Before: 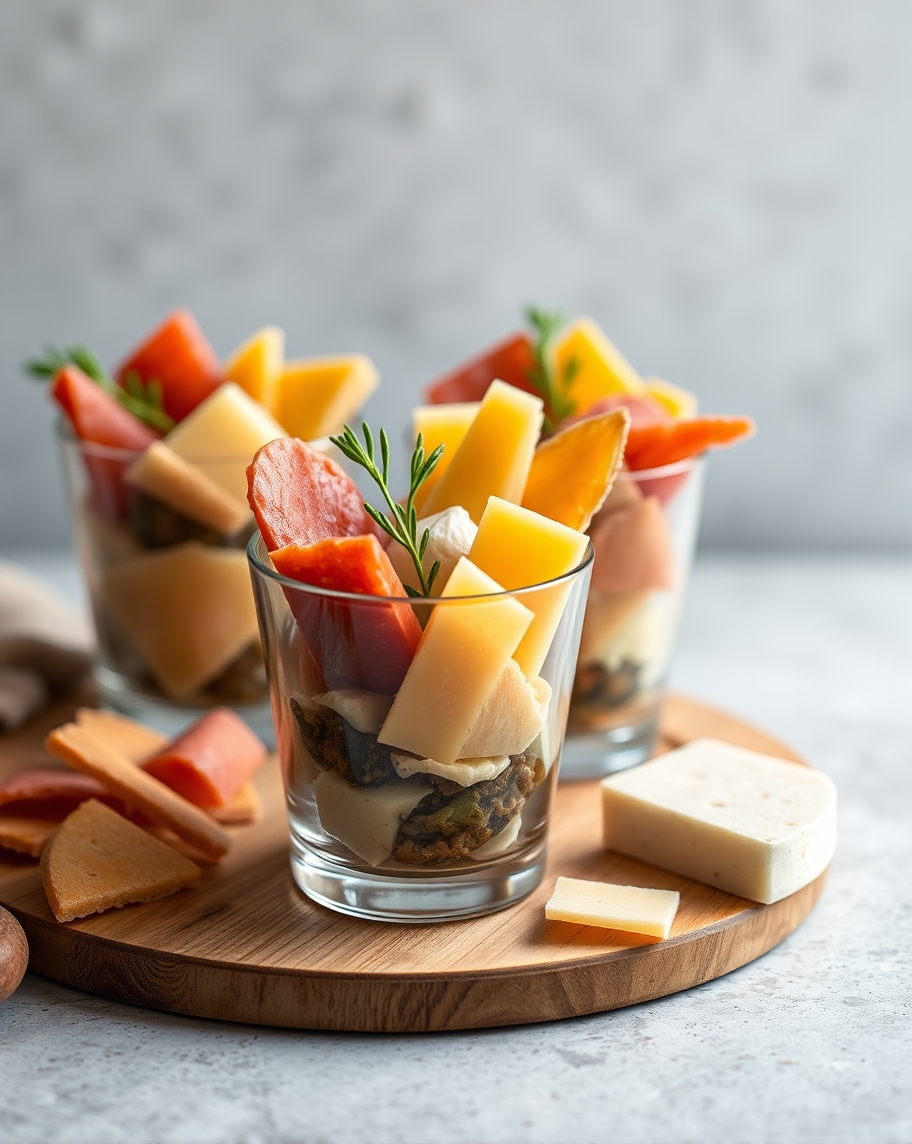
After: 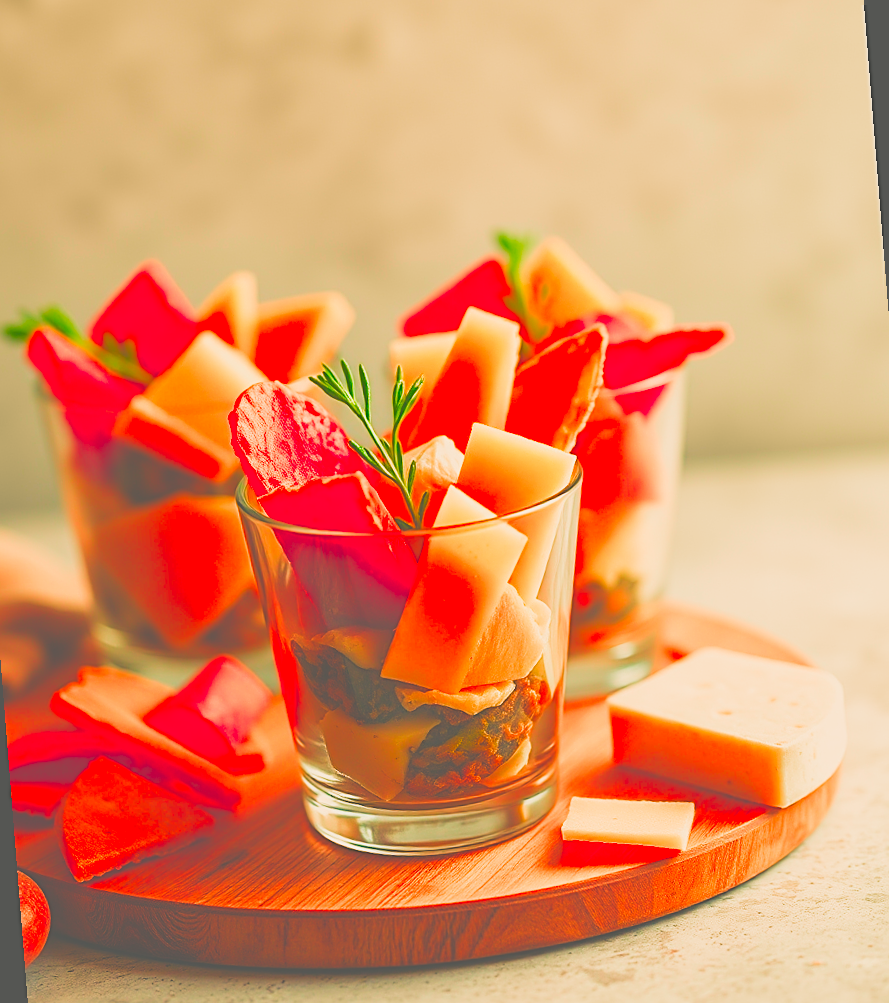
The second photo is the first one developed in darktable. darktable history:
rotate and perspective: rotation -4.57°, crop left 0.054, crop right 0.944, crop top 0.087, crop bottom 0.914
exposure: black level correction -0.071, exposure 0.5 EV, compensate highlight preservation false
sharpen: on, module defaults
color correction: saturation 3
color calibration: output R [0.946, 0.065, -0.013, 0], output G [-0.246, 1.264, -0.017, 0], output B [0.046, -0.098, 1.05, 0], illuminant custom, x 0.344, y 0.359, temperature 5045.54 K
white balance: red 1.138, green 0.996, blue 0.812
filmic rgb: middle gray luminance 18.42%, black relative exposure -11.25 EV, white relative exposure 3.75 EV, threshold 6 EV, target black luminance 0%, hardness 5.87, latitude 57.4%, contrast 0.963, shadows ↔ highlights balance 49.98%, add noise in highlights 0, preserve chrominance luminance Y, color science v3 (2019), use custom middle-gray values true, iterations of high-quality reconstruction 0, contrast in highlights soft, enable highlight reconstruction true
